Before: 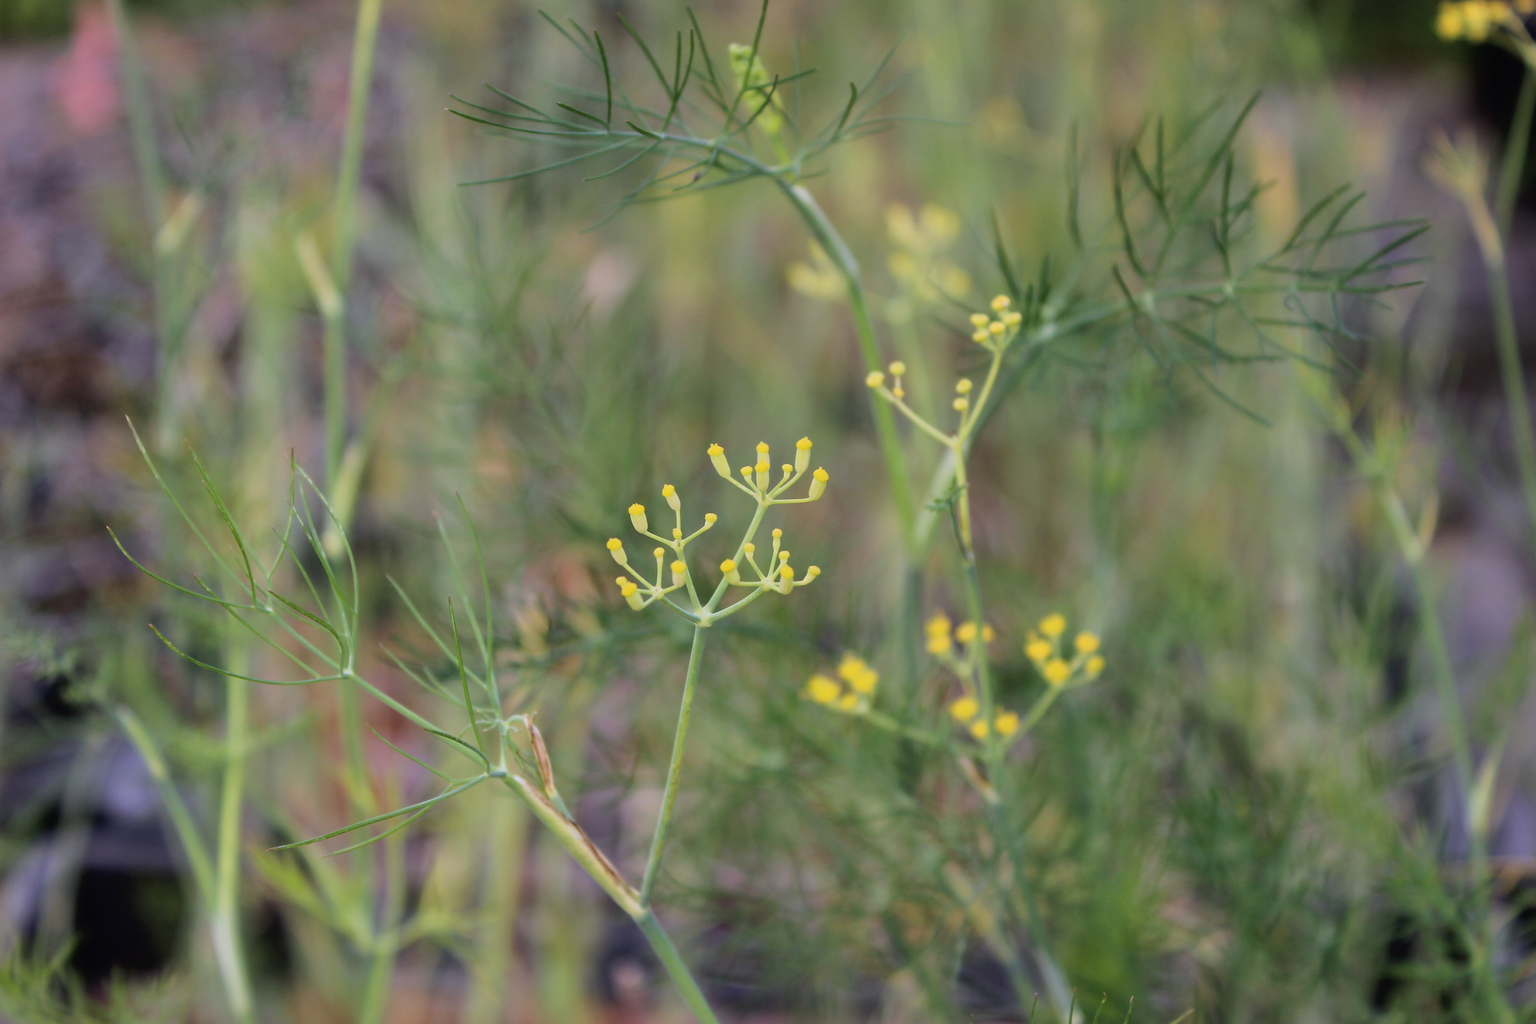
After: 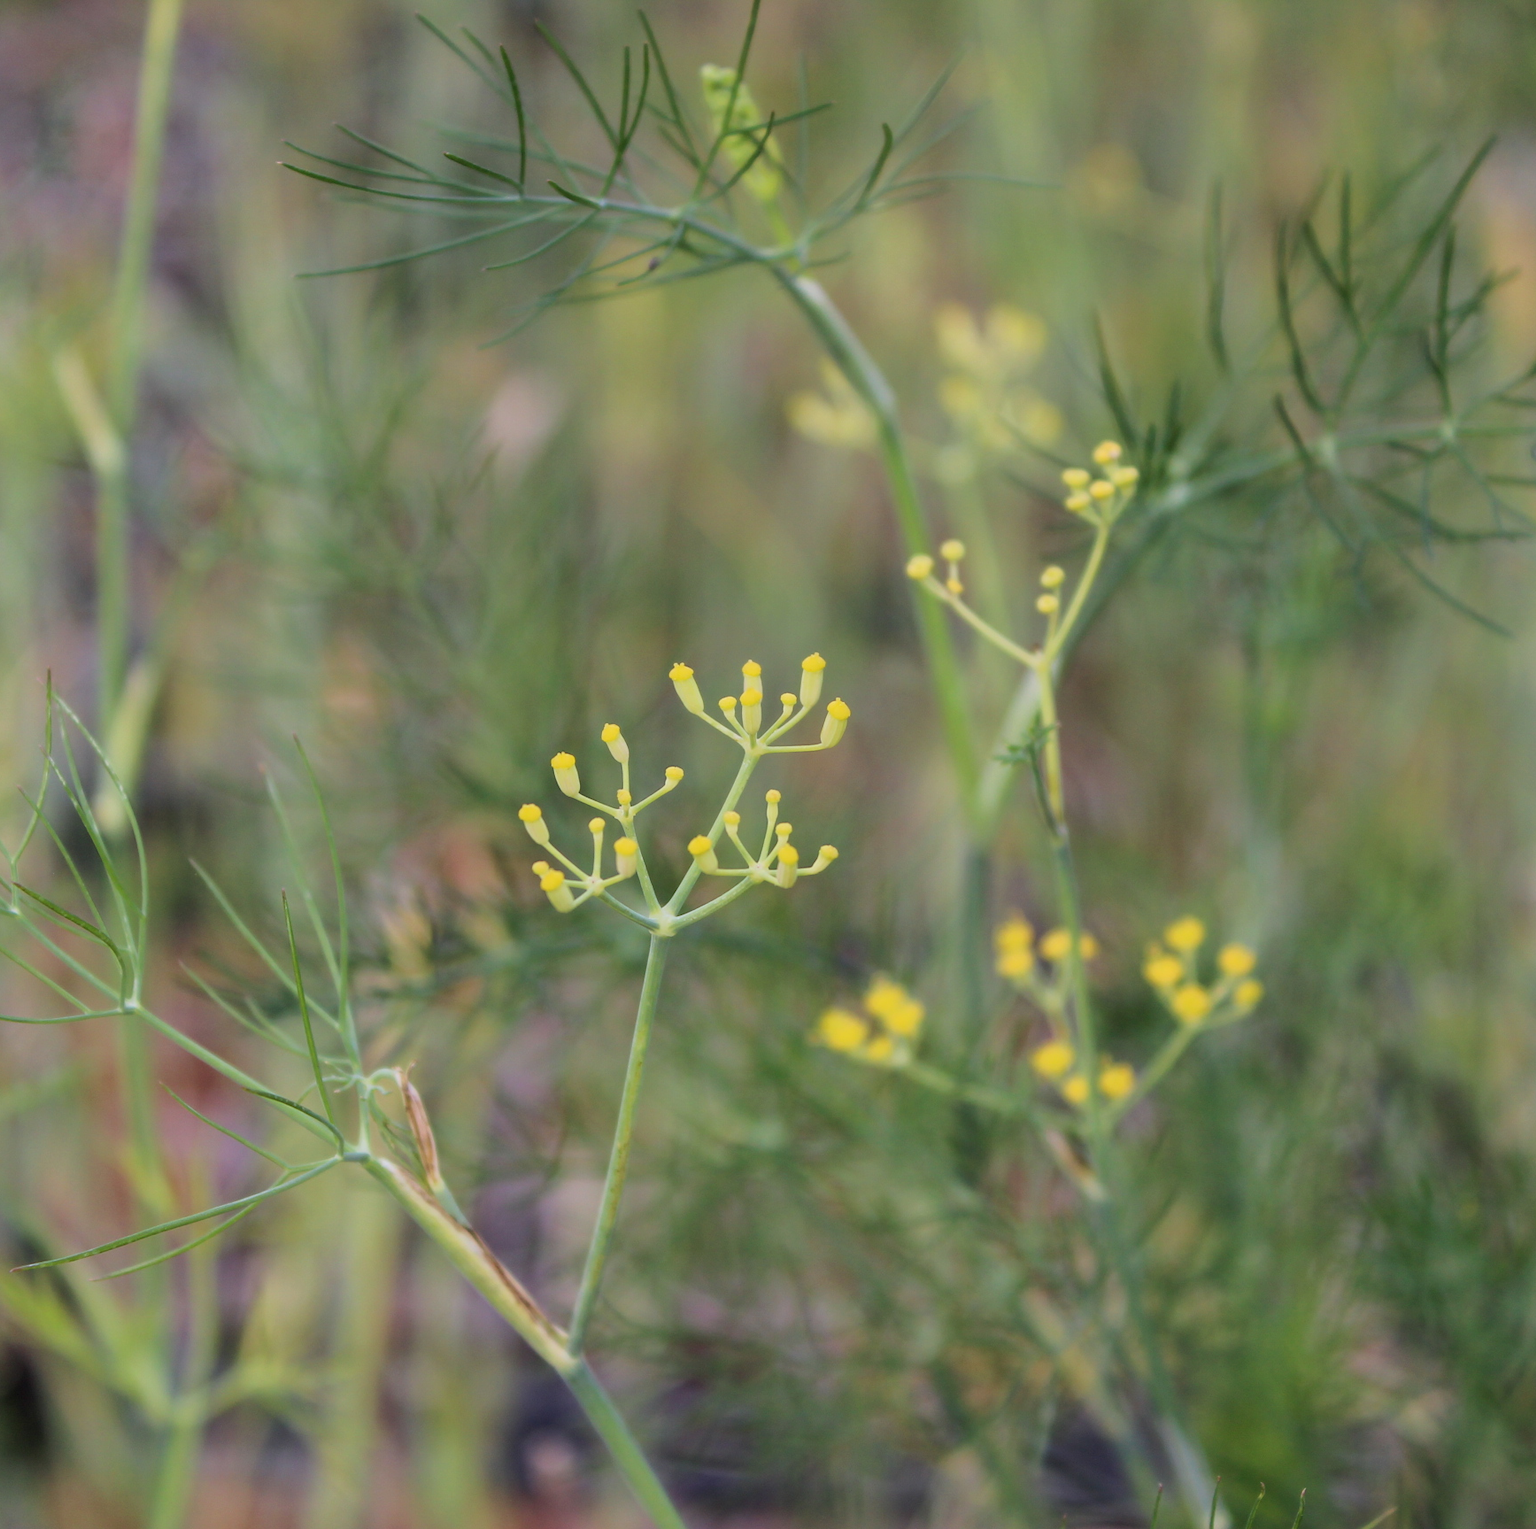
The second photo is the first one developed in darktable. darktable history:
crop: left 16.929%, right 16.123%
